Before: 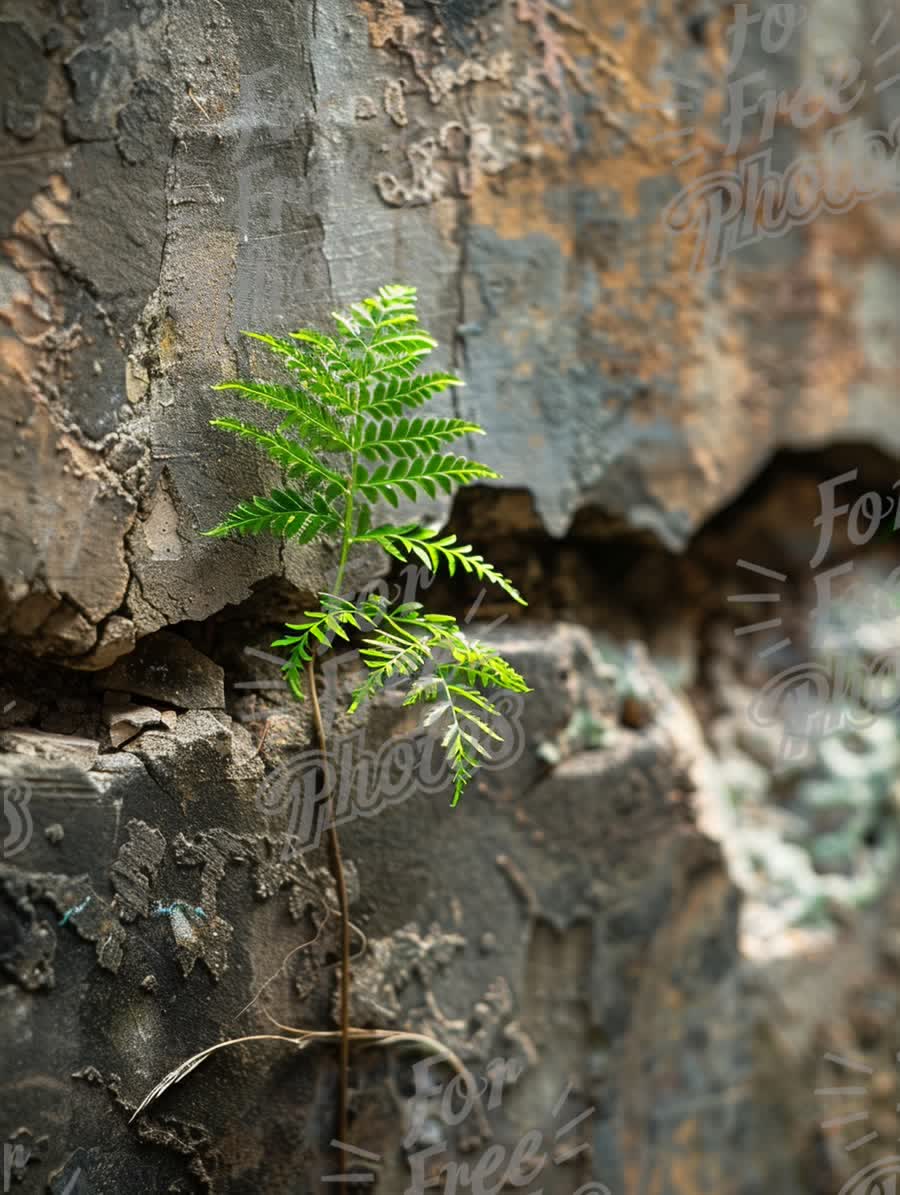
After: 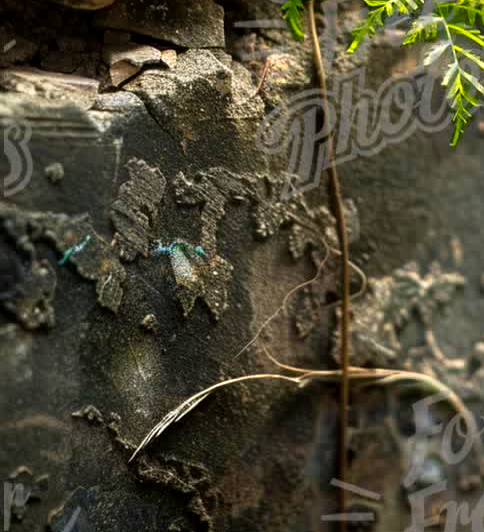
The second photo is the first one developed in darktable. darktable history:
color zones: curves: ch0 [(0.099, 0.624) (0.257, 0.596) (0.384, 0.376) (0.529, 0.492) (0.697, 0.564) (0.768, 0.532) (0.908, 0.644)]; ch1 [(0.112, 0.564) (0.254, 0.612) (0.432, 0.676) (0.592, 0.456) (0.743, 0.684) (0.888, 0.536)]; ch2 [(0.25, 0.5) (0.469, 0.36) (0.75, 0.5)]
crop and rotate: top 55.352%, right 46.217%, bottom 0.114%
base curve: curves: ch0 [(0, 0) (0.303, 0.277) (1, 1)], preserve colors none
local contrast: highlights 103%, shadows 99%, detail 120%, midtone range 0.2
tone equalizer: mask exposure compensation -0.514 EV
velvia: on, module defaults
